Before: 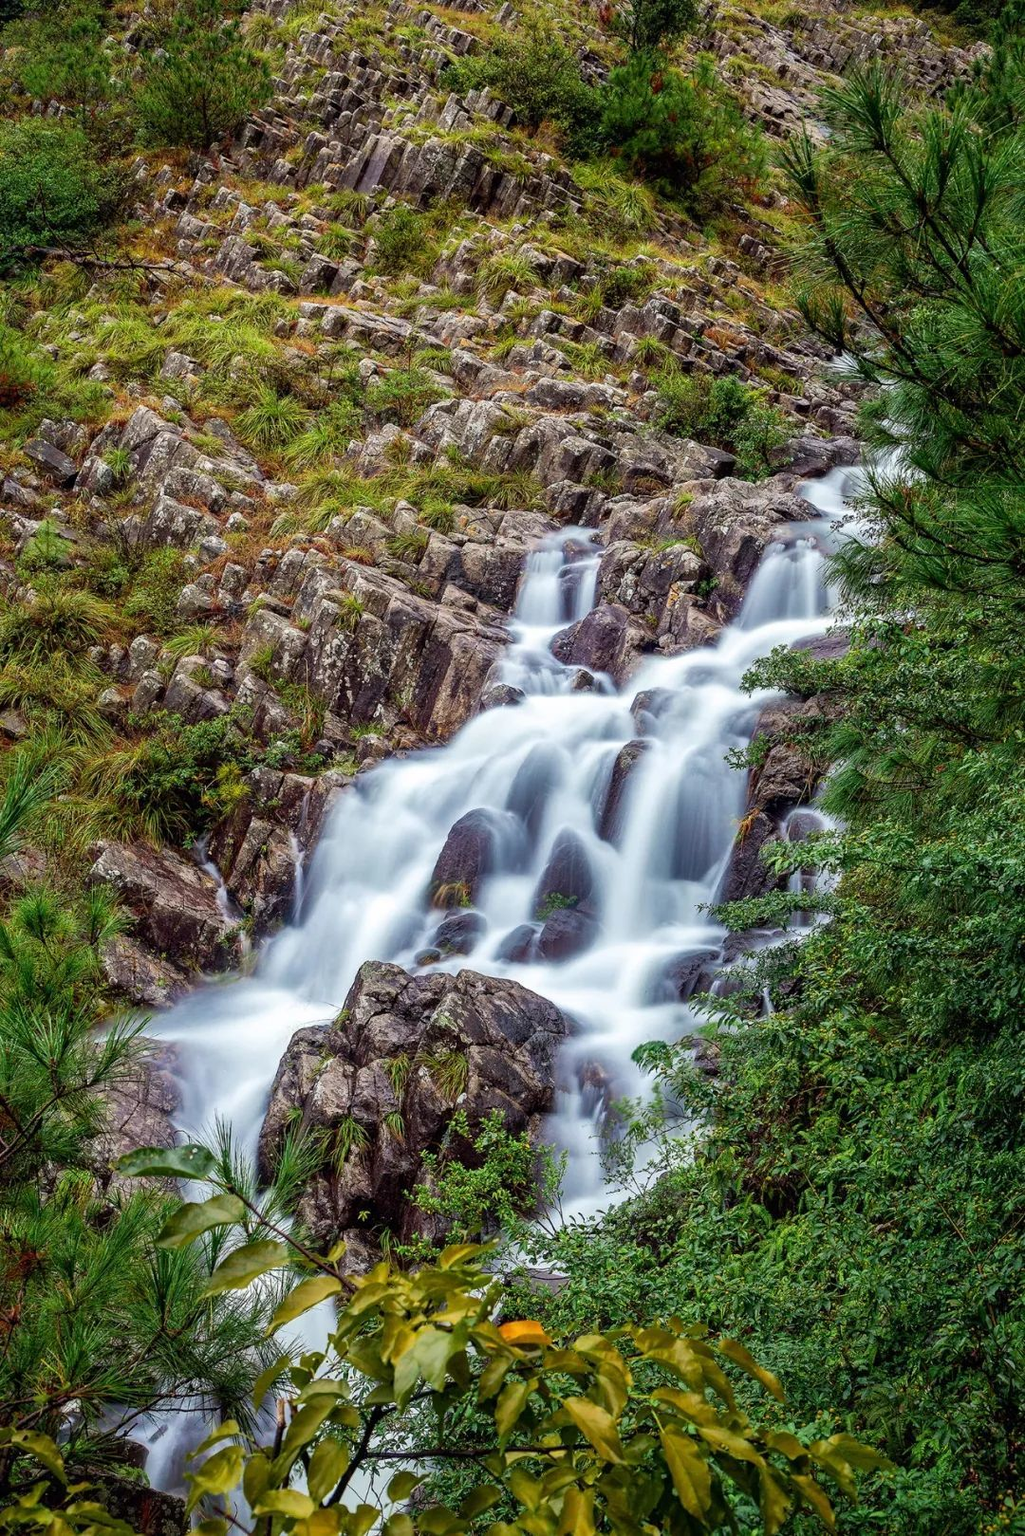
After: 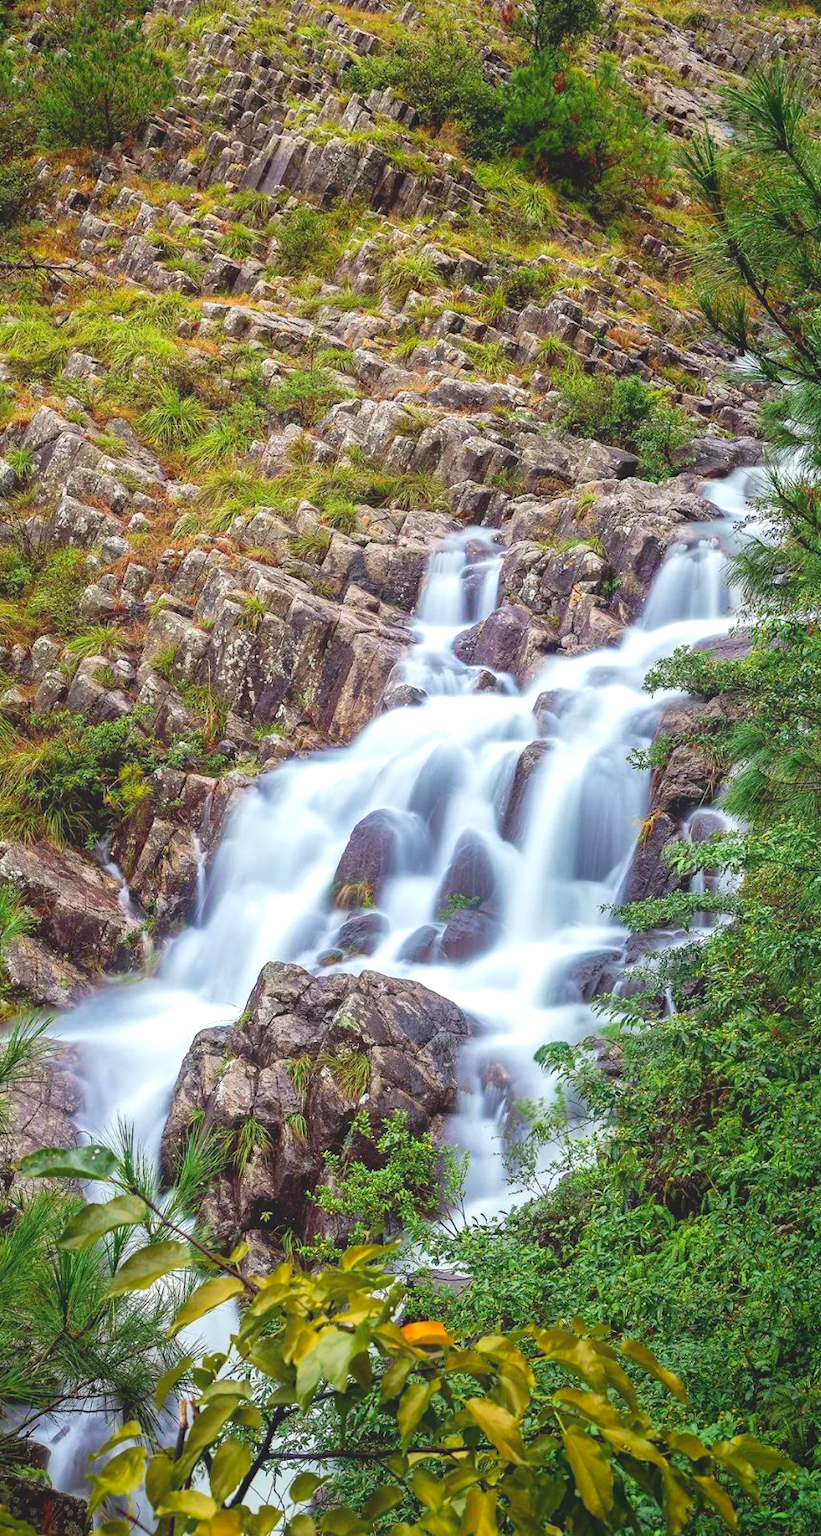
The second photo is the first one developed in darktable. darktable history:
exposure: exposure 0.738 EV, compensate exposure bias true, compensate highlight preservation false
local contrast: detail 71%
crop and rotate: left 9.617%, right 10.277%
